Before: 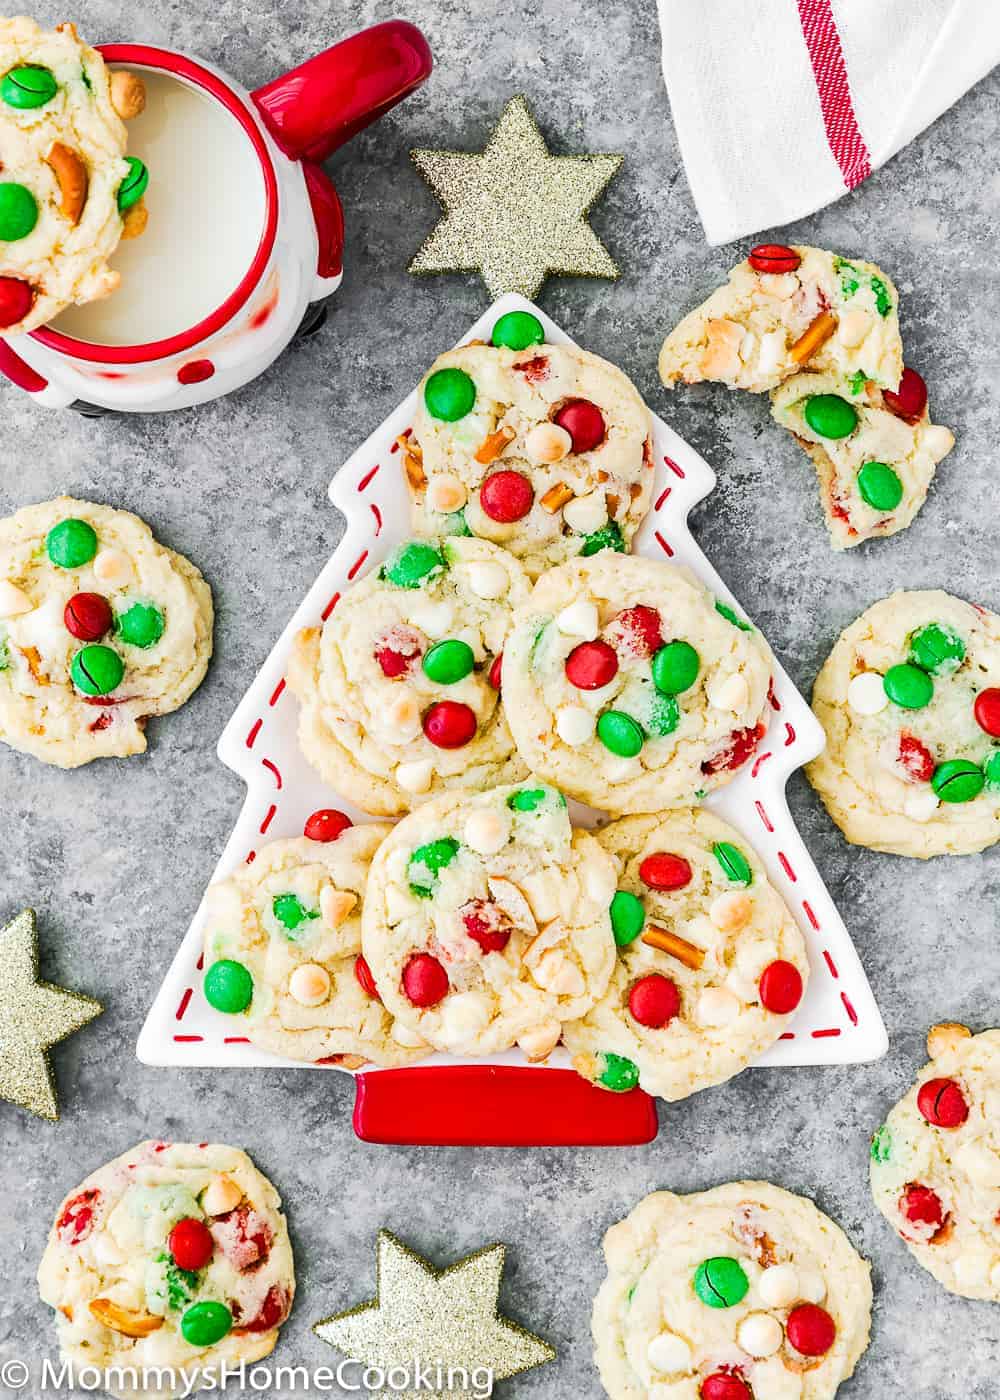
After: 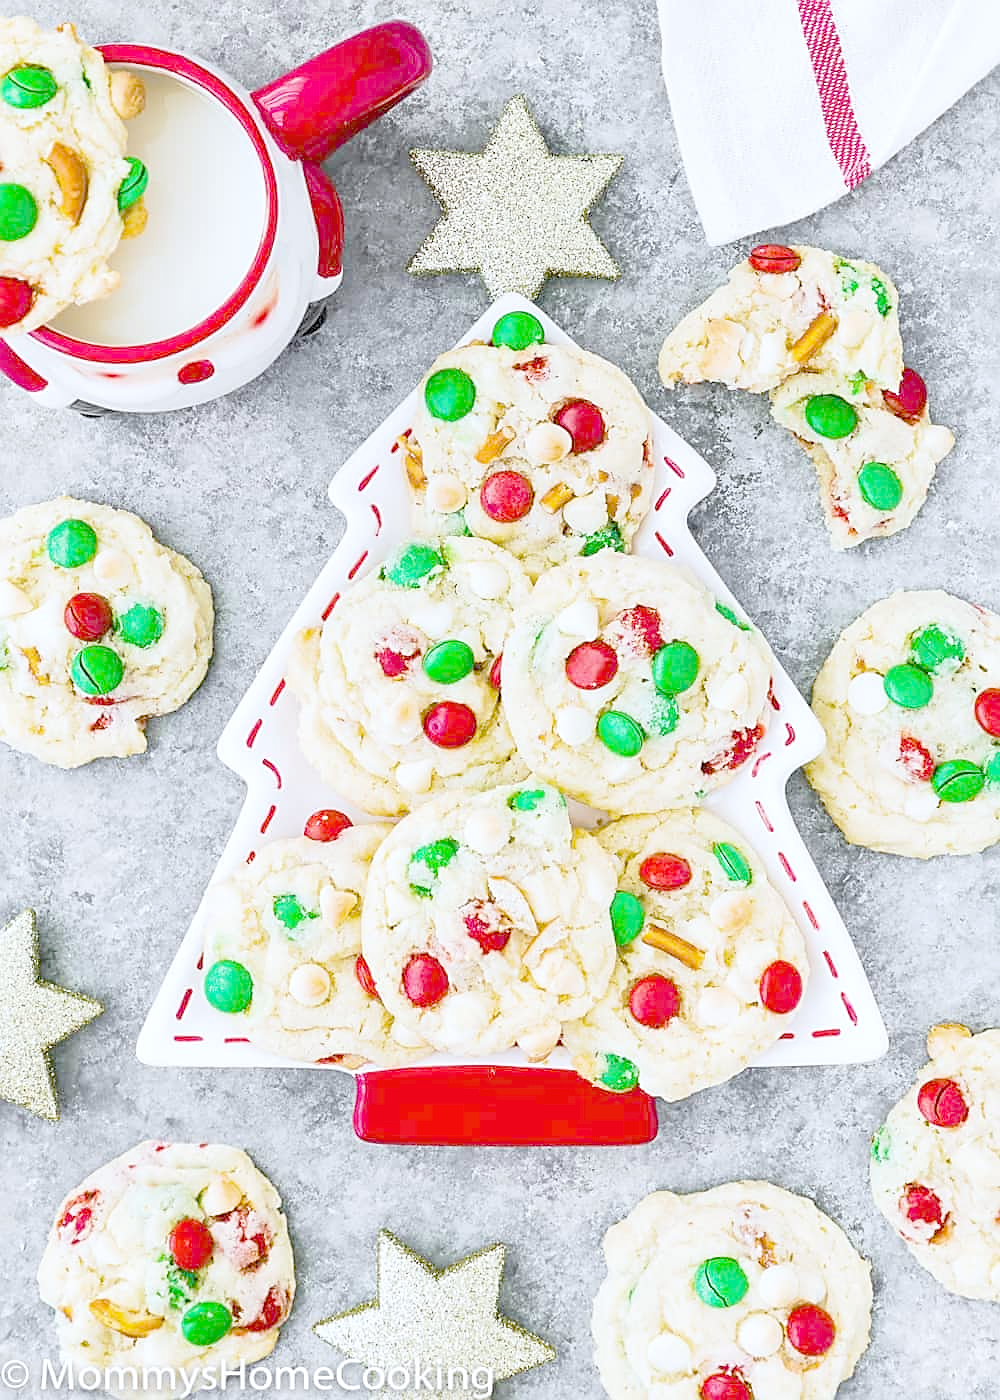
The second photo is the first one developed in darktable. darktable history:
sharpen: on, module defaults
color balance rgb: global vibrance 1%
white balance: red 0.954, blue 1.079
